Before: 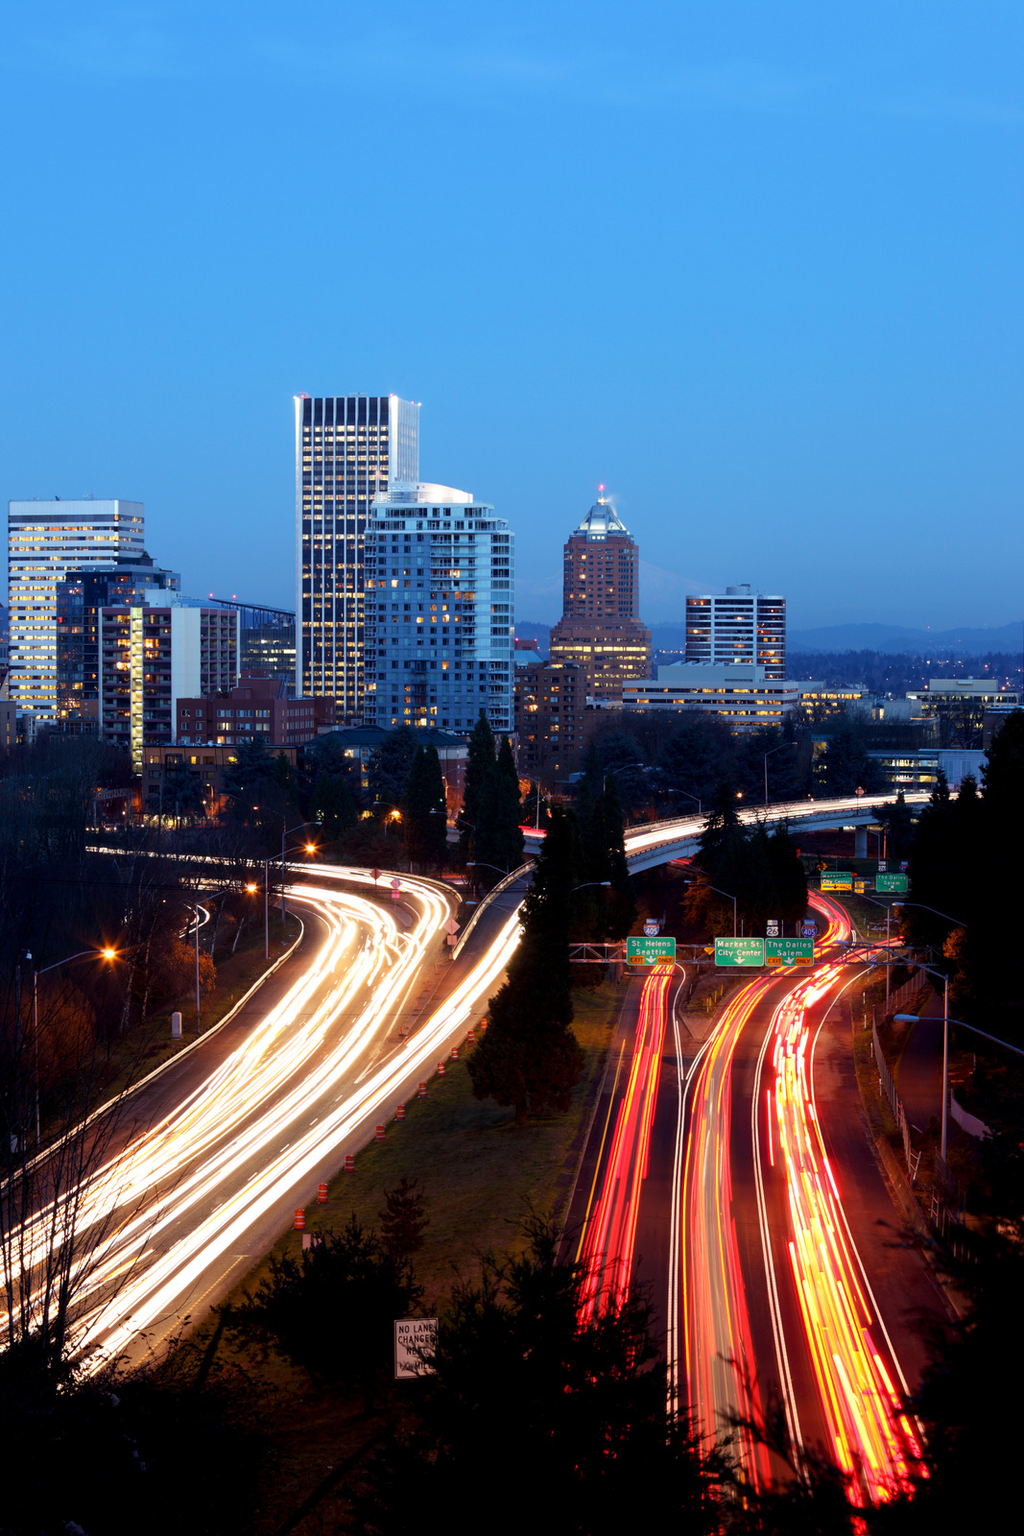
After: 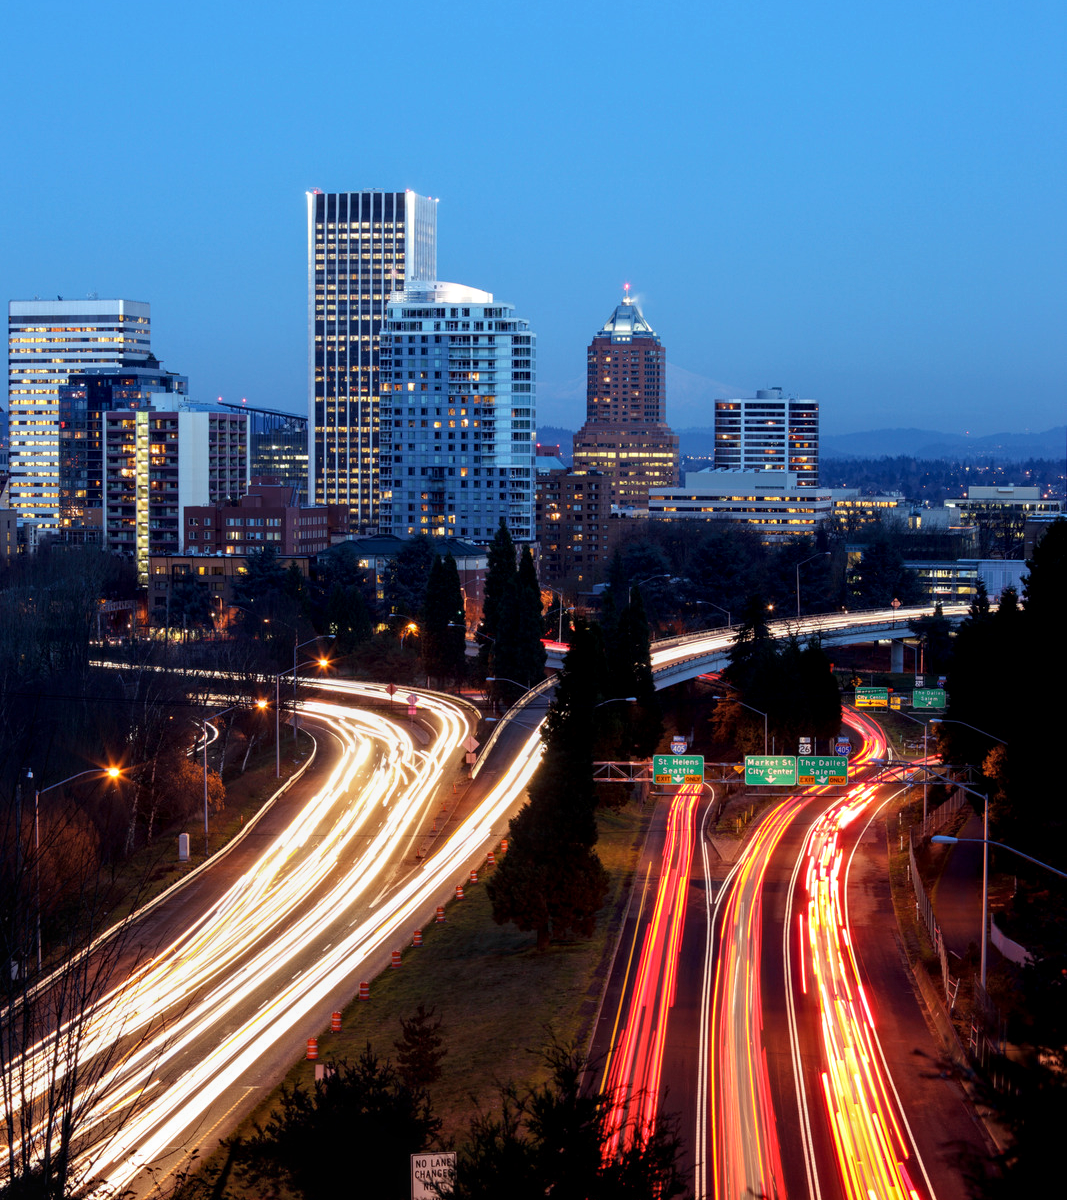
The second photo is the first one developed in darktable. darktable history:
crop: top 13.819%, bottom 11.169%
local contrast: detail 130%
